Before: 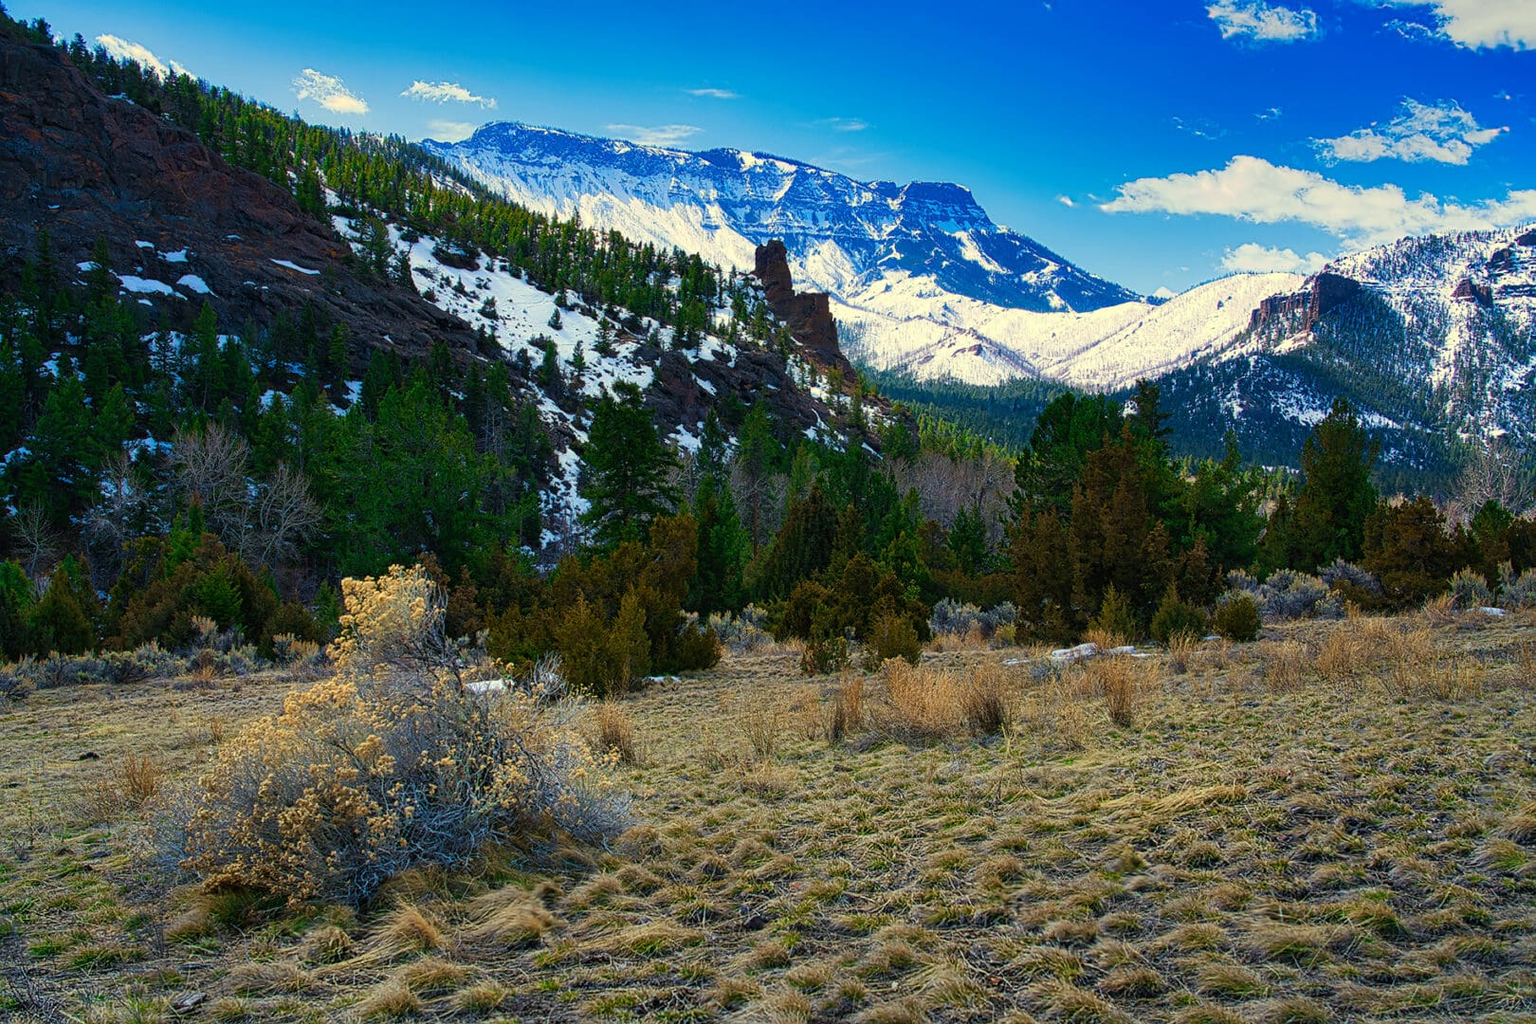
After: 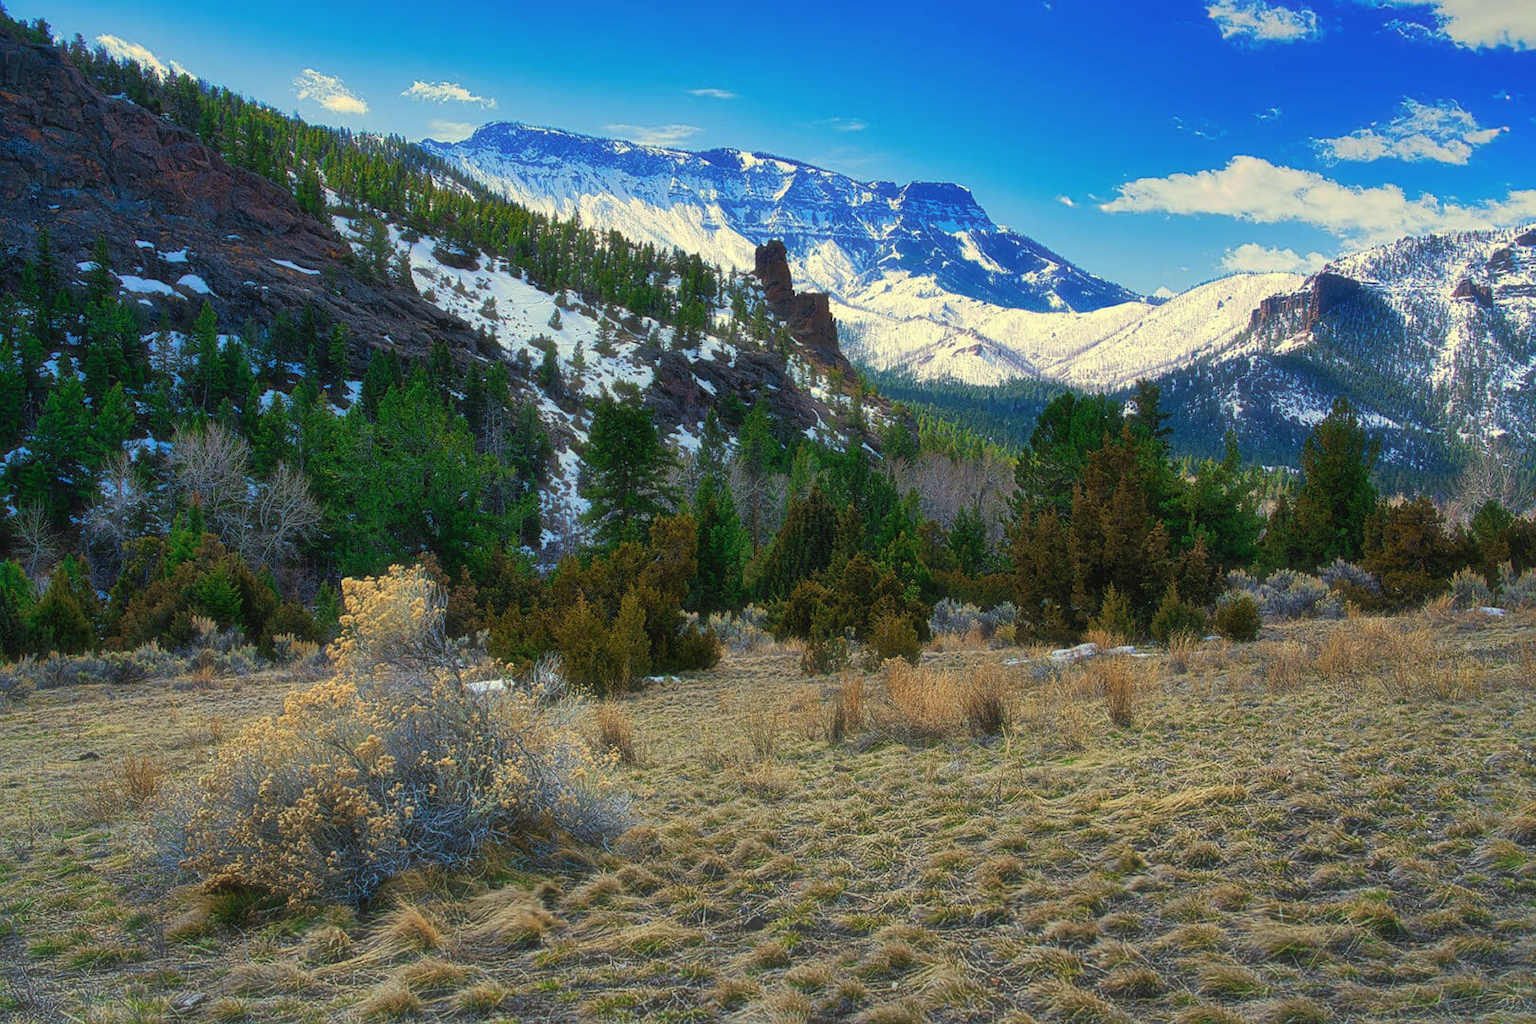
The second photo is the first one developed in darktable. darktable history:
haze removal: strength -0.1, adaptive false
tone equalizer: on, module defaults
shadows and highlights: on, module defaults
white balance: red 1, blue 1
